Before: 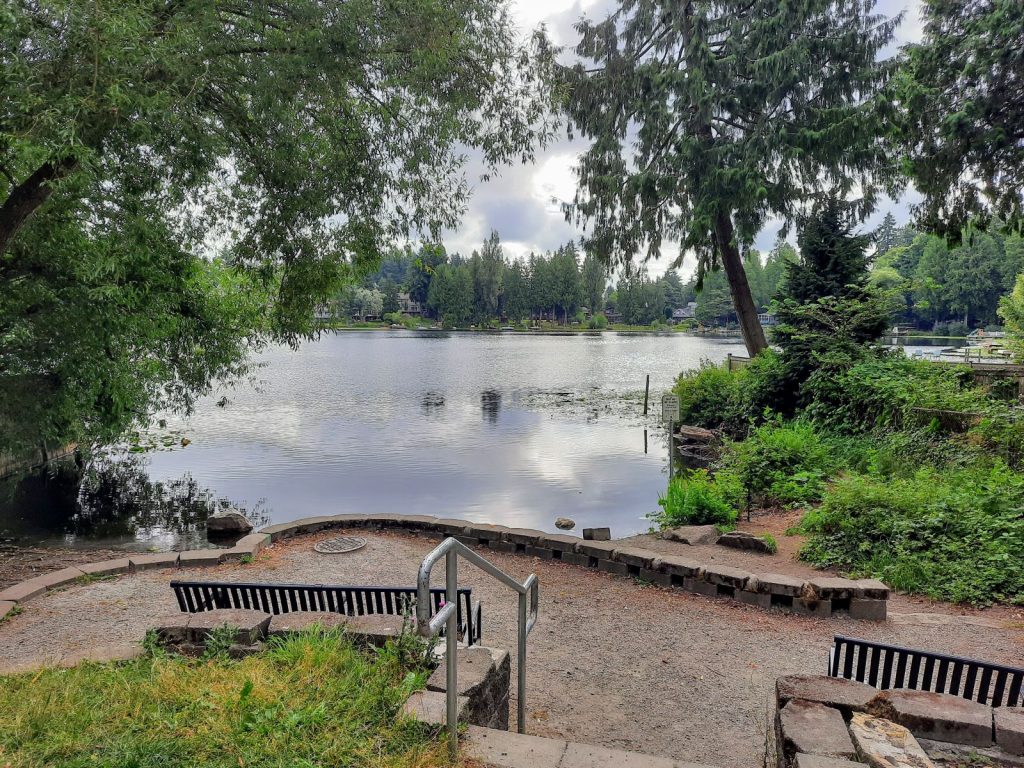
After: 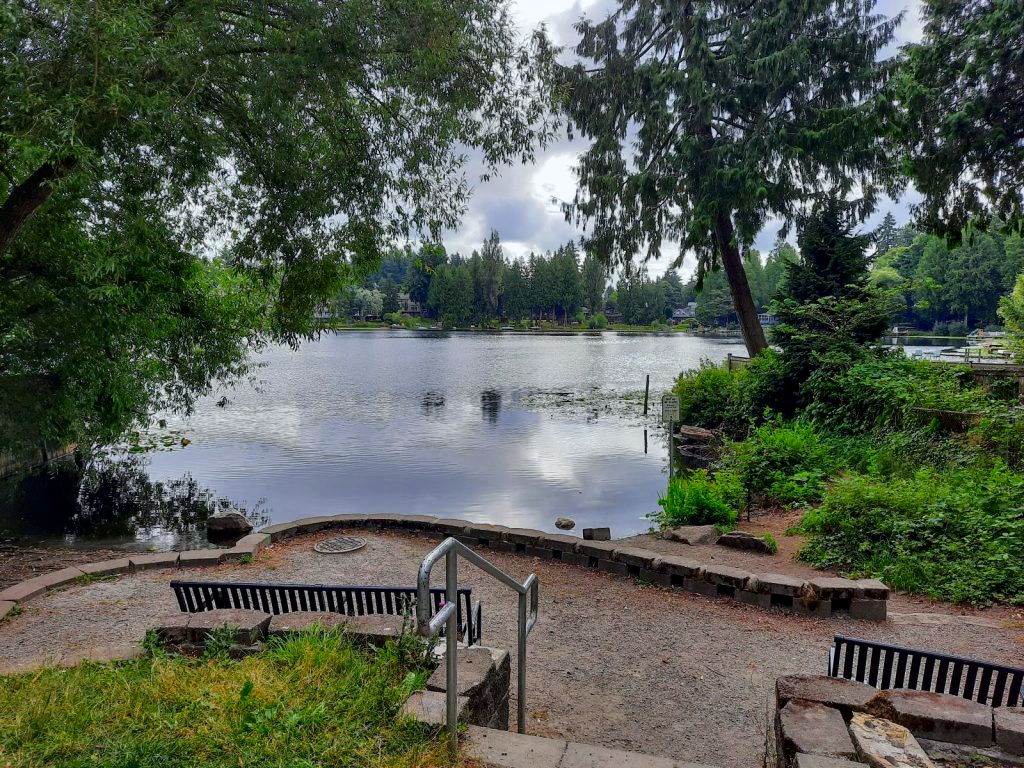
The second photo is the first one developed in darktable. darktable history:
contrast brightness saturation: contrast 0.07, brightness -0.14, saturation 0.11
white balance: red 0.98, blue 1.034
exposure: compensate highlight preservation false
